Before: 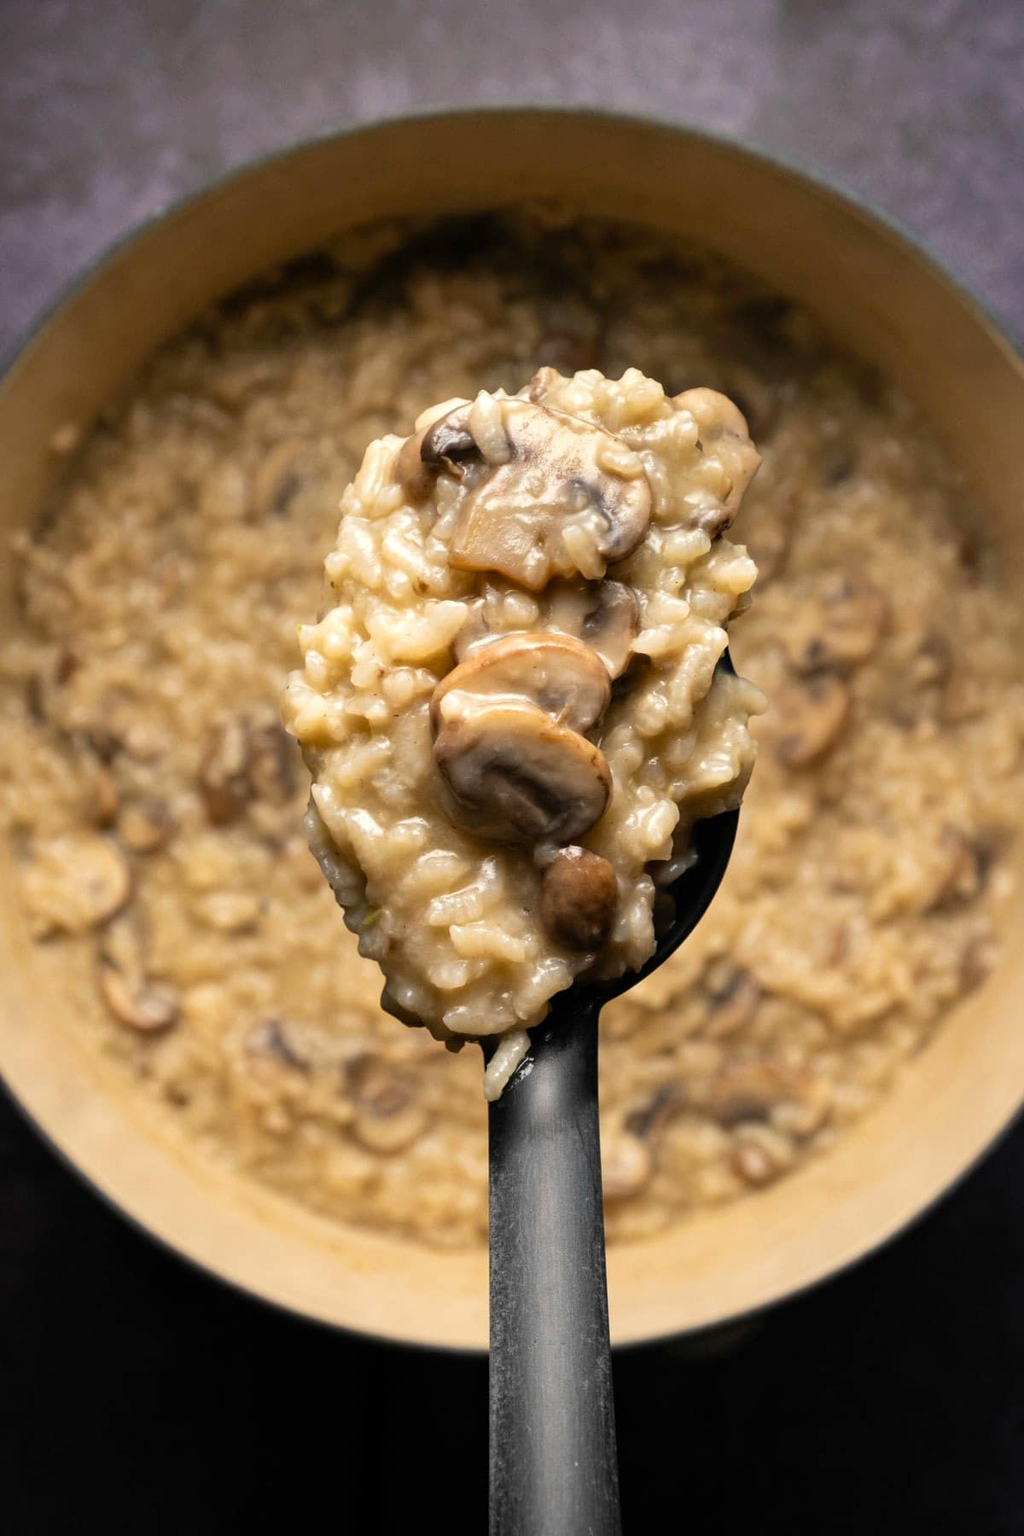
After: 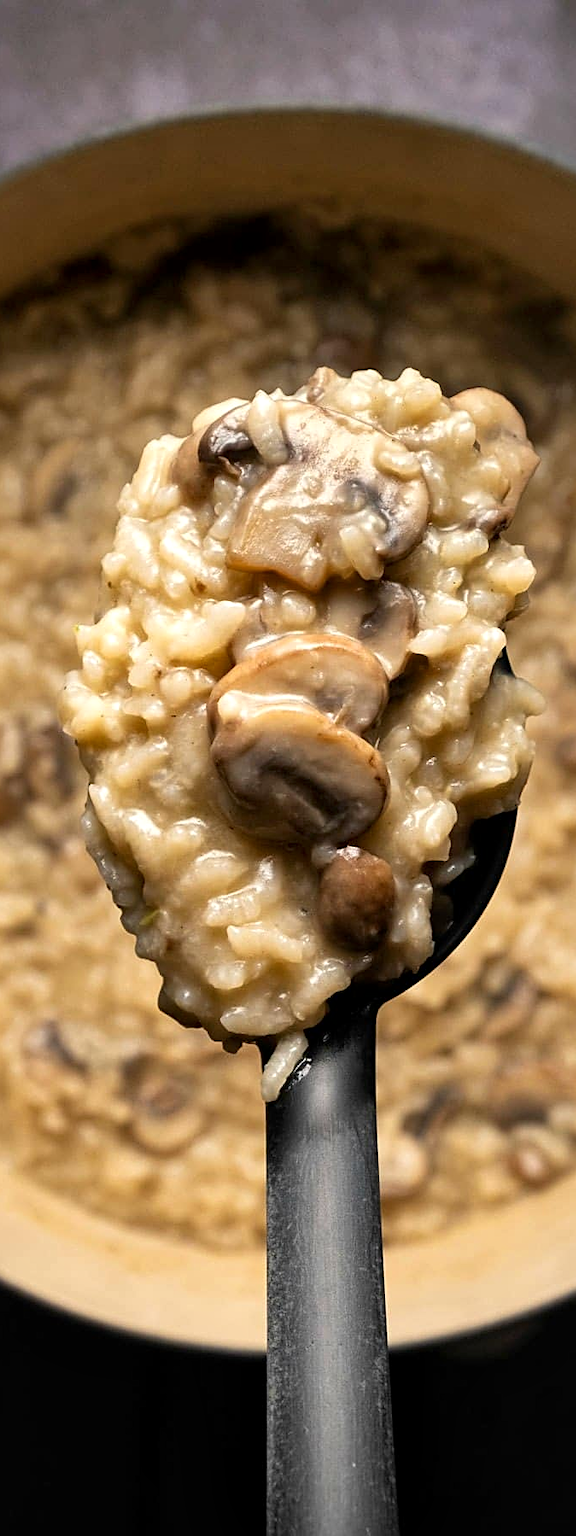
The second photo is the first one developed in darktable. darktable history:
sharpen: on, module defaults
local contrast: mode bilateral grid, contrast 21, coarseness 49, detail 130%, midtone range 0.2
crop: left 21.773%, right 21.968%, bottom 0.004%
